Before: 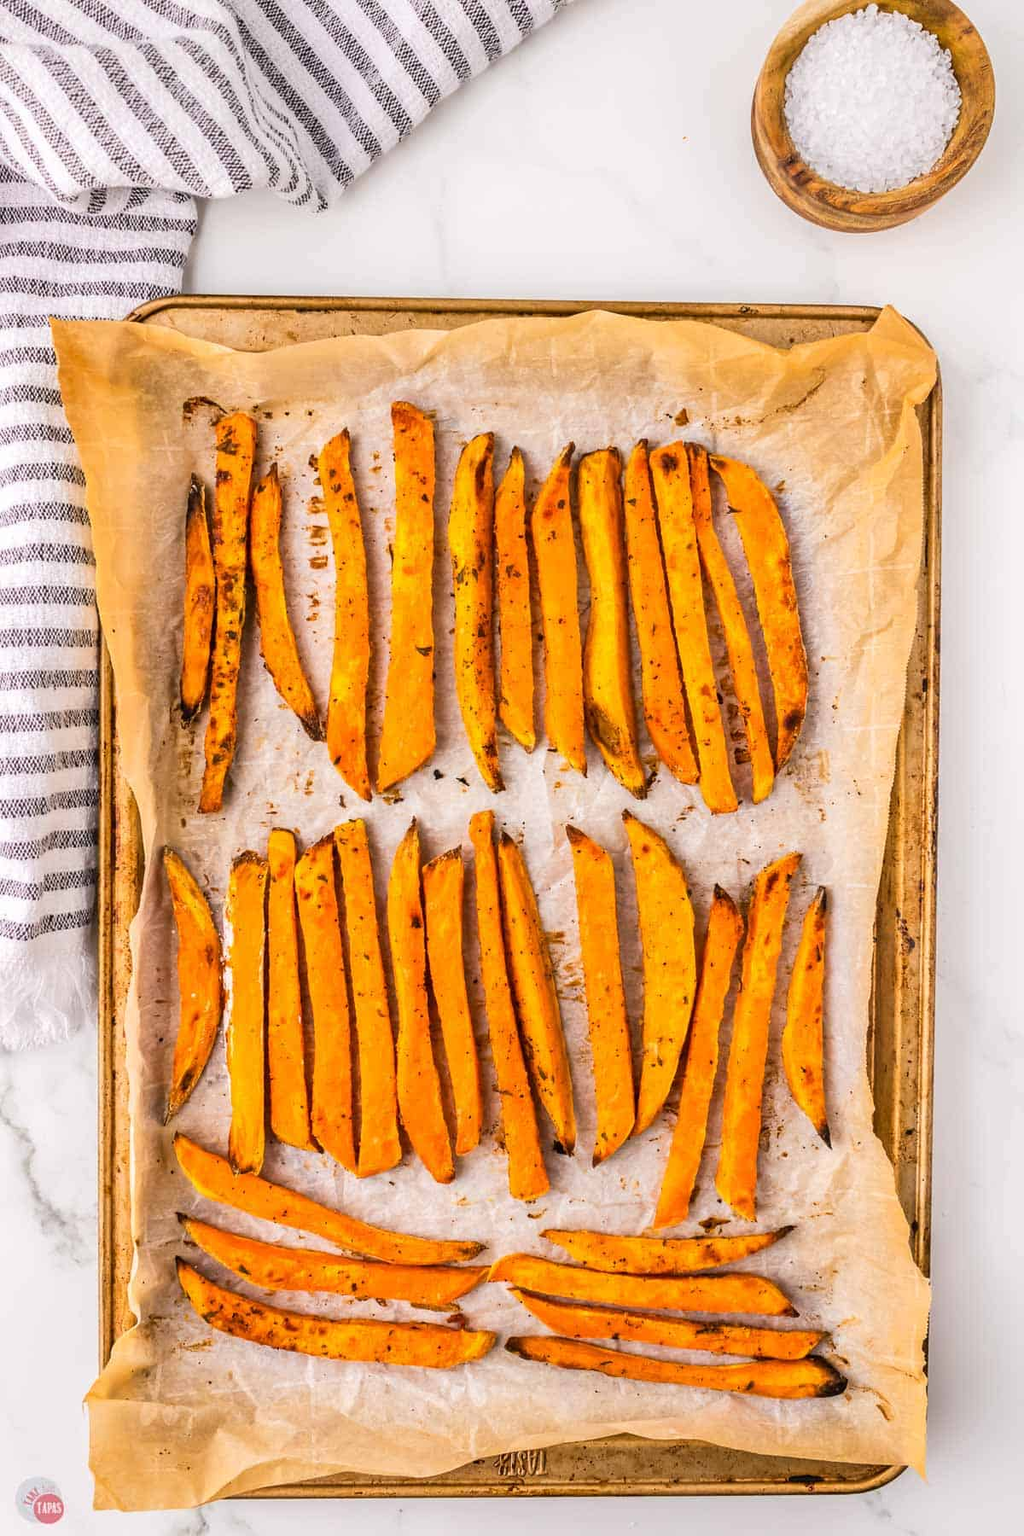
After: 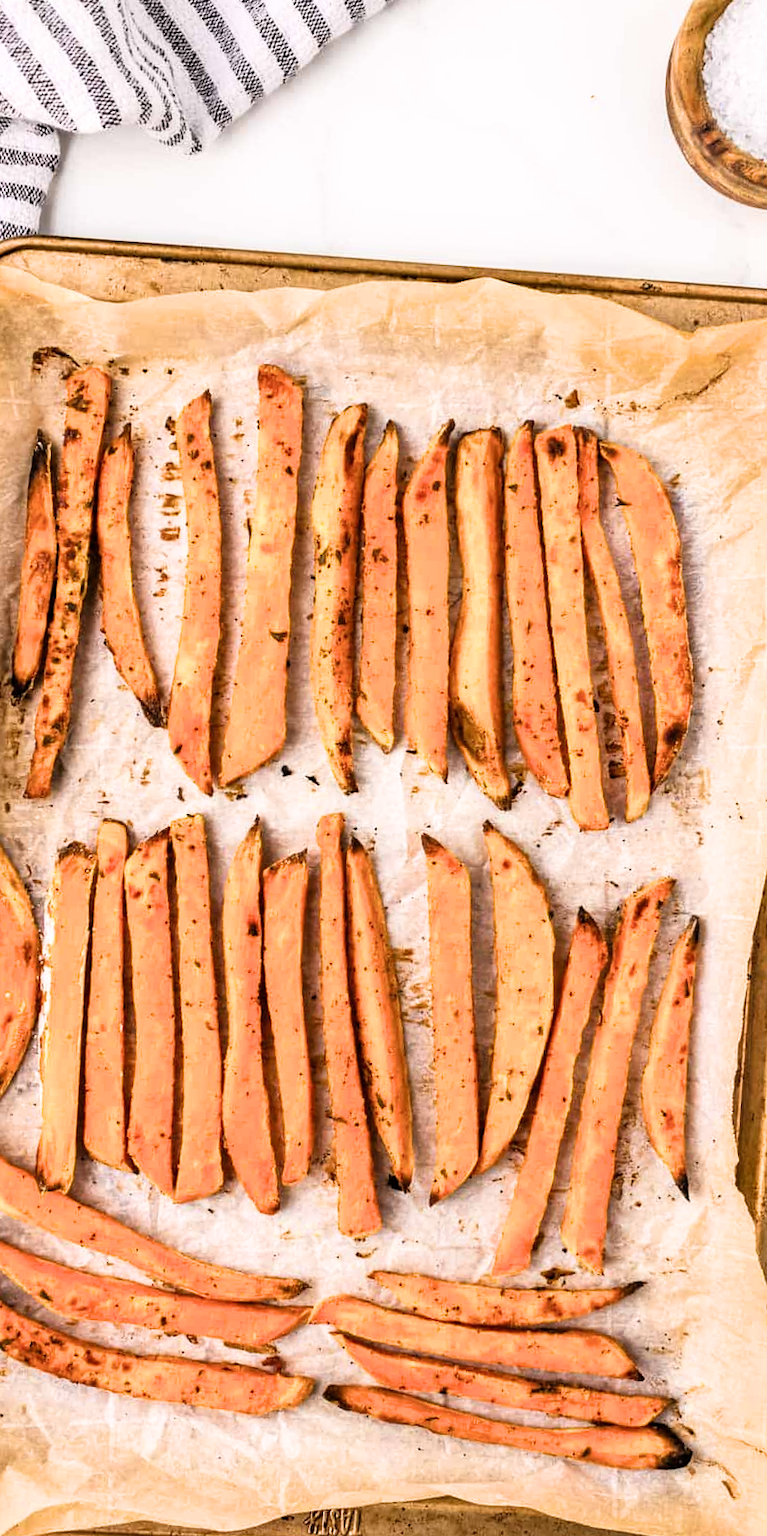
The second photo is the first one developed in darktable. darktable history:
filmic rgb: white relative exposure 2.34 EV, hardness 6.59
crop and rotate: angle -3.27°, left 14.277%, top 0.028%, right 10.766%, bottom 0.028%
